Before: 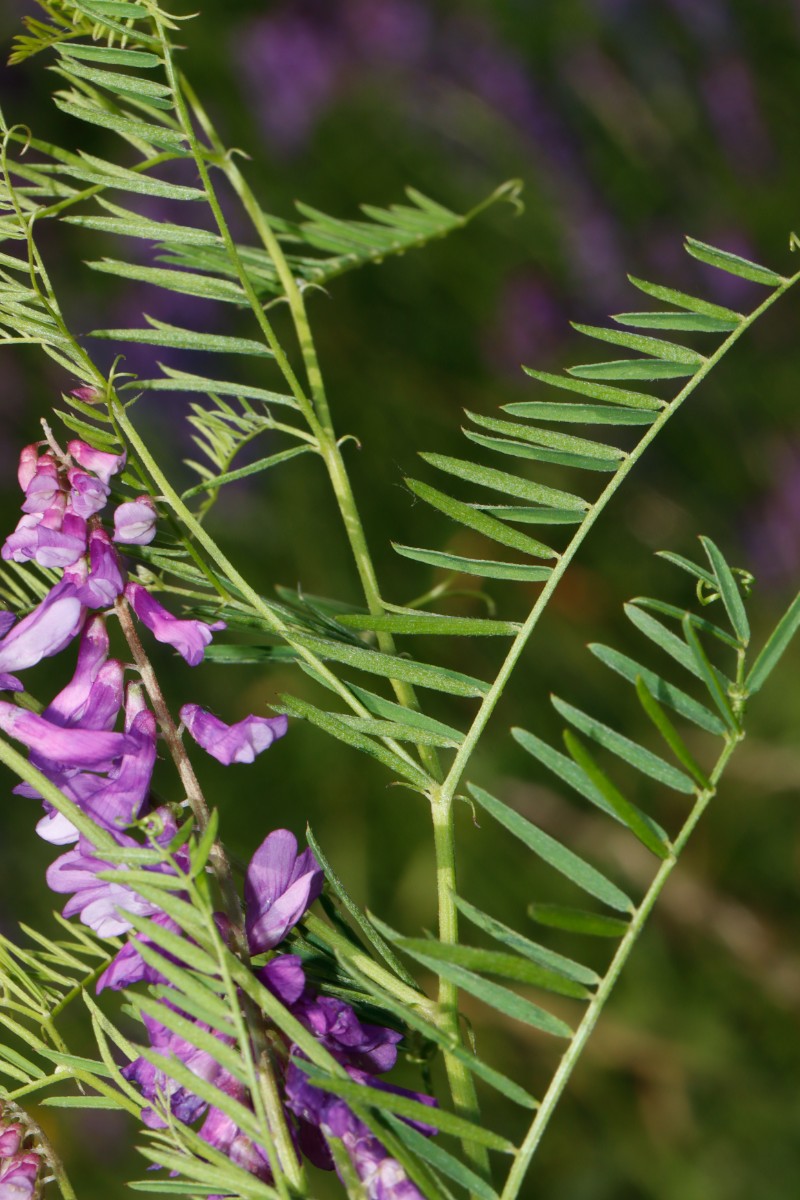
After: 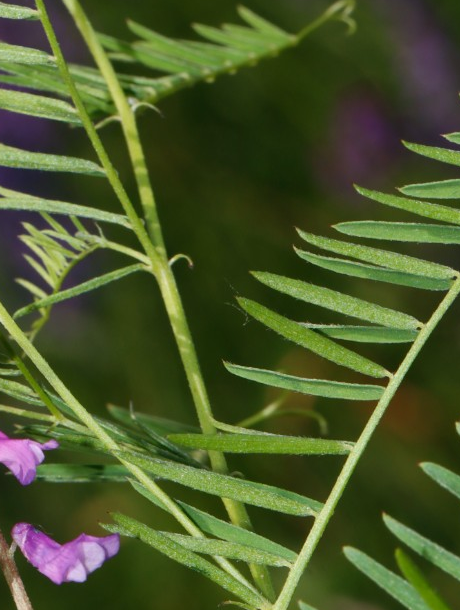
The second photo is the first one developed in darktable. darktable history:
crop: left 21.036%, top 15.164%, right 21.449%, bottom 34%
